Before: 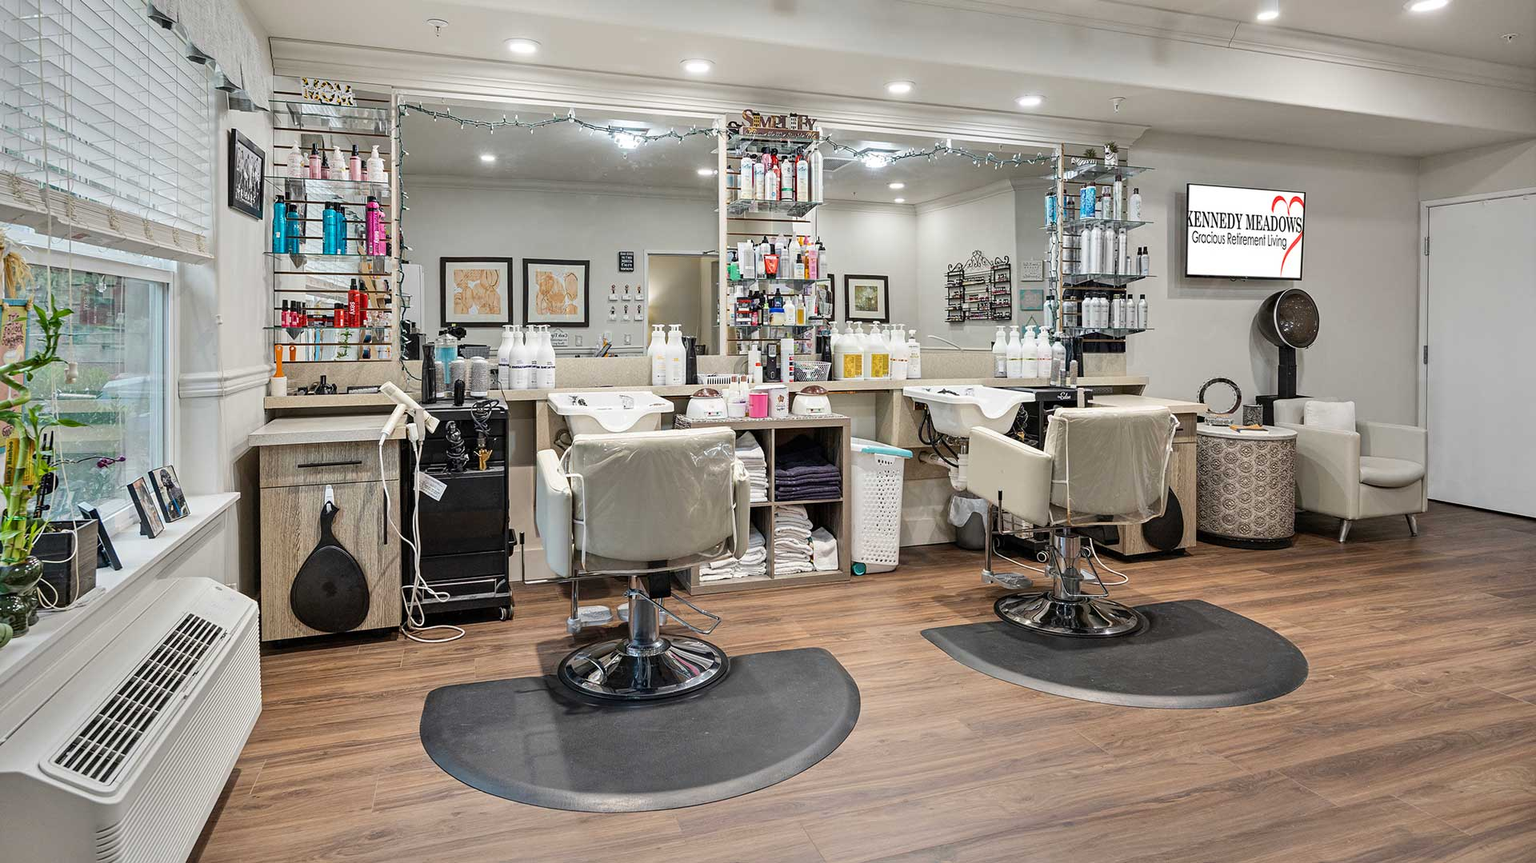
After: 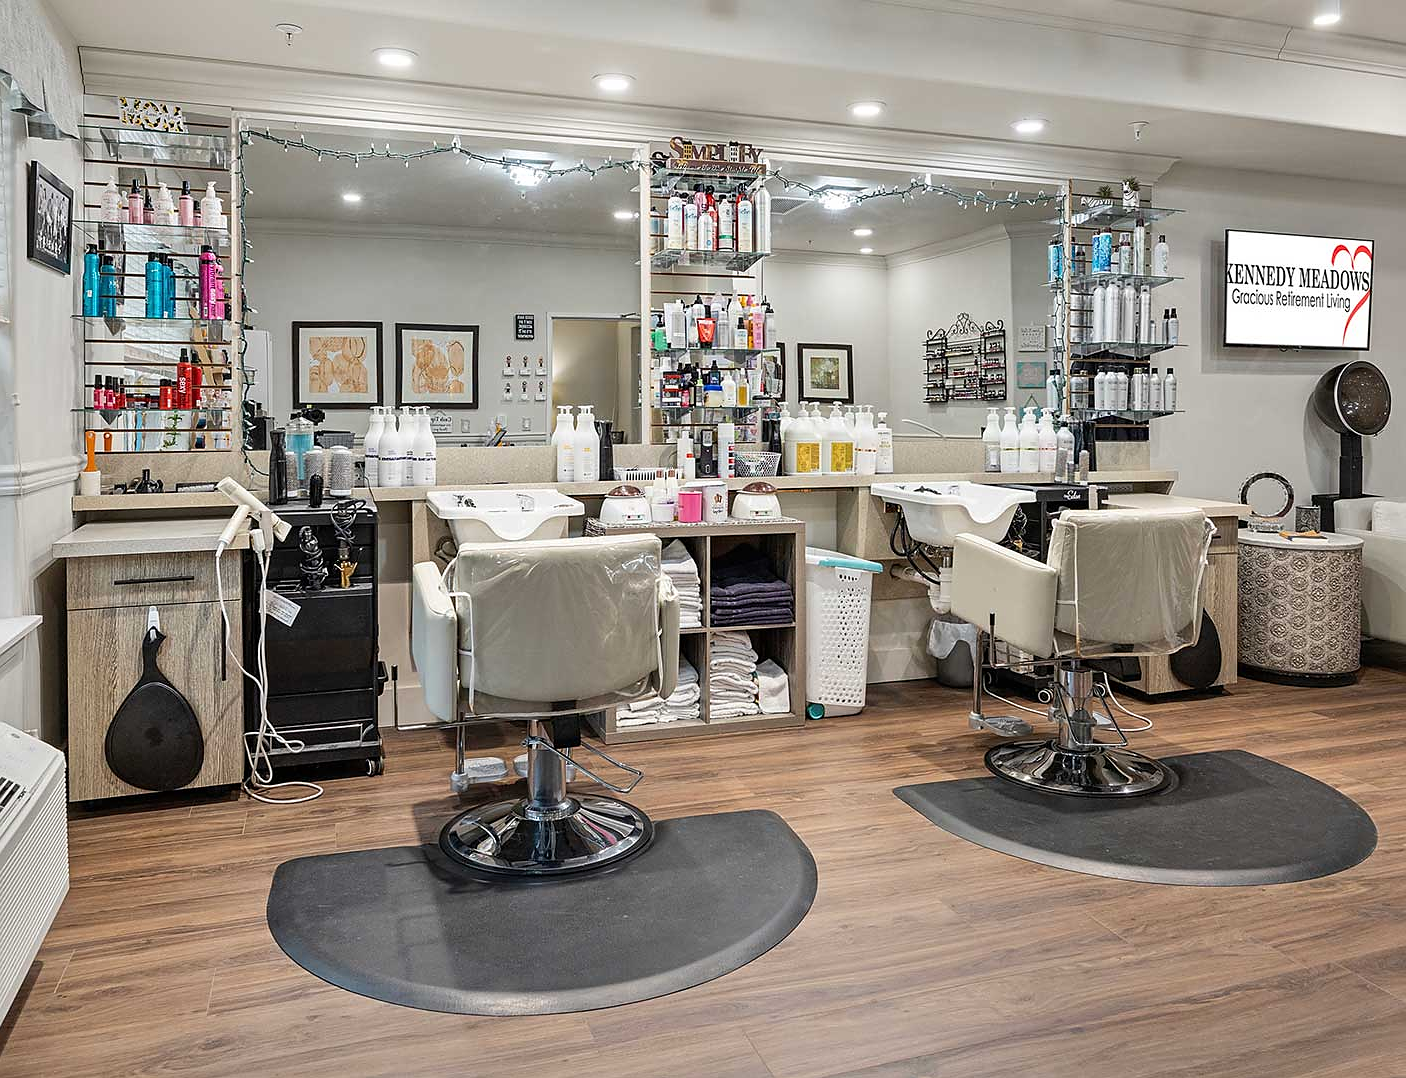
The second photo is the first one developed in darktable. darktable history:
crop: left 13.443%, right 13.31%
sharpen: radius 0.969, amount 0.604
